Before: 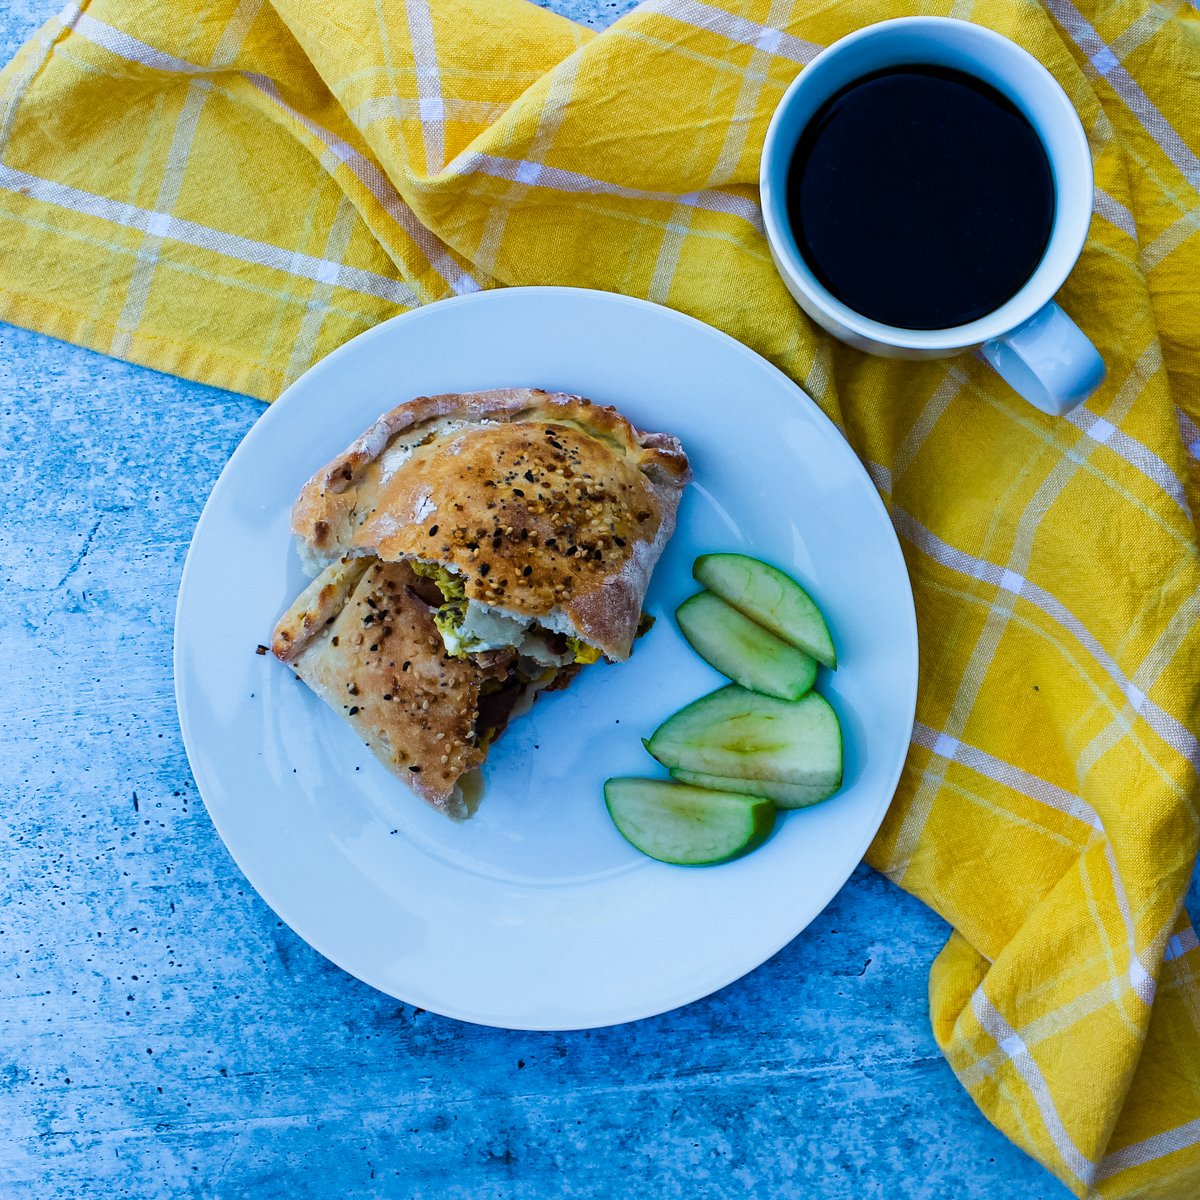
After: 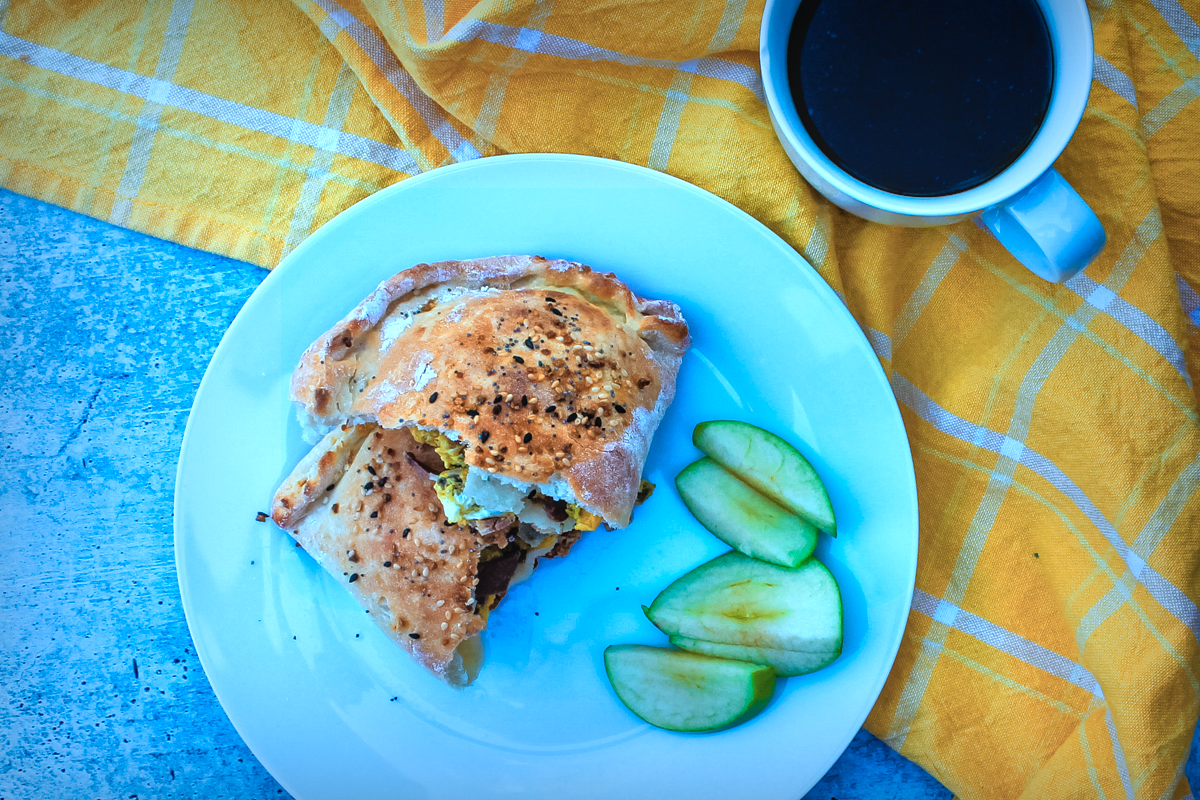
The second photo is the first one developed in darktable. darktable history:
vignetting: fall-off start 53.2%, brightness -0.594, saturation 0, automatic ratio true, width/height ratio 1.313, shape 0.22, unbound false
local contrast: detail 110%
color zones: curves: ch1 [(0, 0.469) (0.072, 0.457) (0.243, 0.494) (0.429, 0.5) (0.571, 0.5) (0.714, 0.5) (0.857, 0.5) (1, 0.469)]; ch2 [(0, 0.499) (0.143, 0.467) (0.242, 0.436) (0.429, 0.493) (0.571, 0.5) (0.714, 0.5) (0.857, 0.5) (1, 0.499)]
exposure: exposure 0.507 EV, compensate highlight preservation false
tone equalizer: -7 EV 0.15 EV, -6 EV 0.6 EV, -5 EV 1.15 EV, -4 EV 1.33 EV, -3 EV 1.15 EV, -2 EV 0.6 EV, -1 EV 0.15 EV, mask exposure compensation -0.5 EV
crop: top 11.166%, bottom 22.168%
white balance: red 1.009, blue 1.027
color correction: highlights a* -9.73, highlights b* -21.22
